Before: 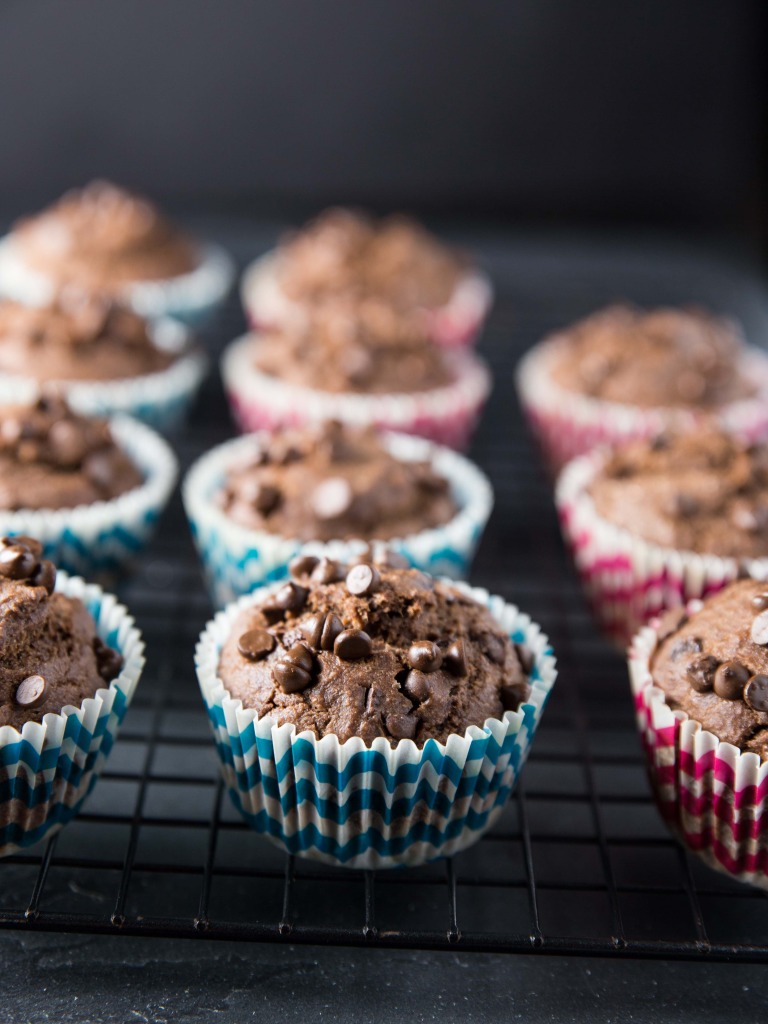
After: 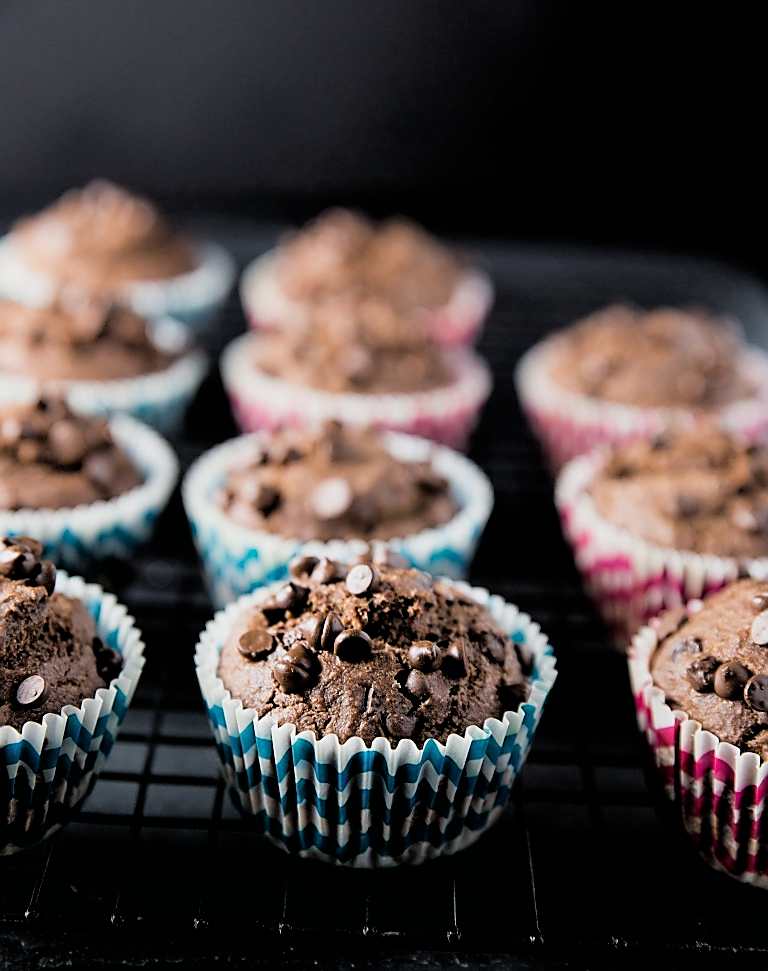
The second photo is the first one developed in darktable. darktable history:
filmic rgb: black relative exposure -3.92 EV, white relative exposure 3.14 EV, hardness 2.87
sharpen: radius 1.4, amount 1.25, threshold 0.7
crop and rotate: top 0%, bottom 5.097%
